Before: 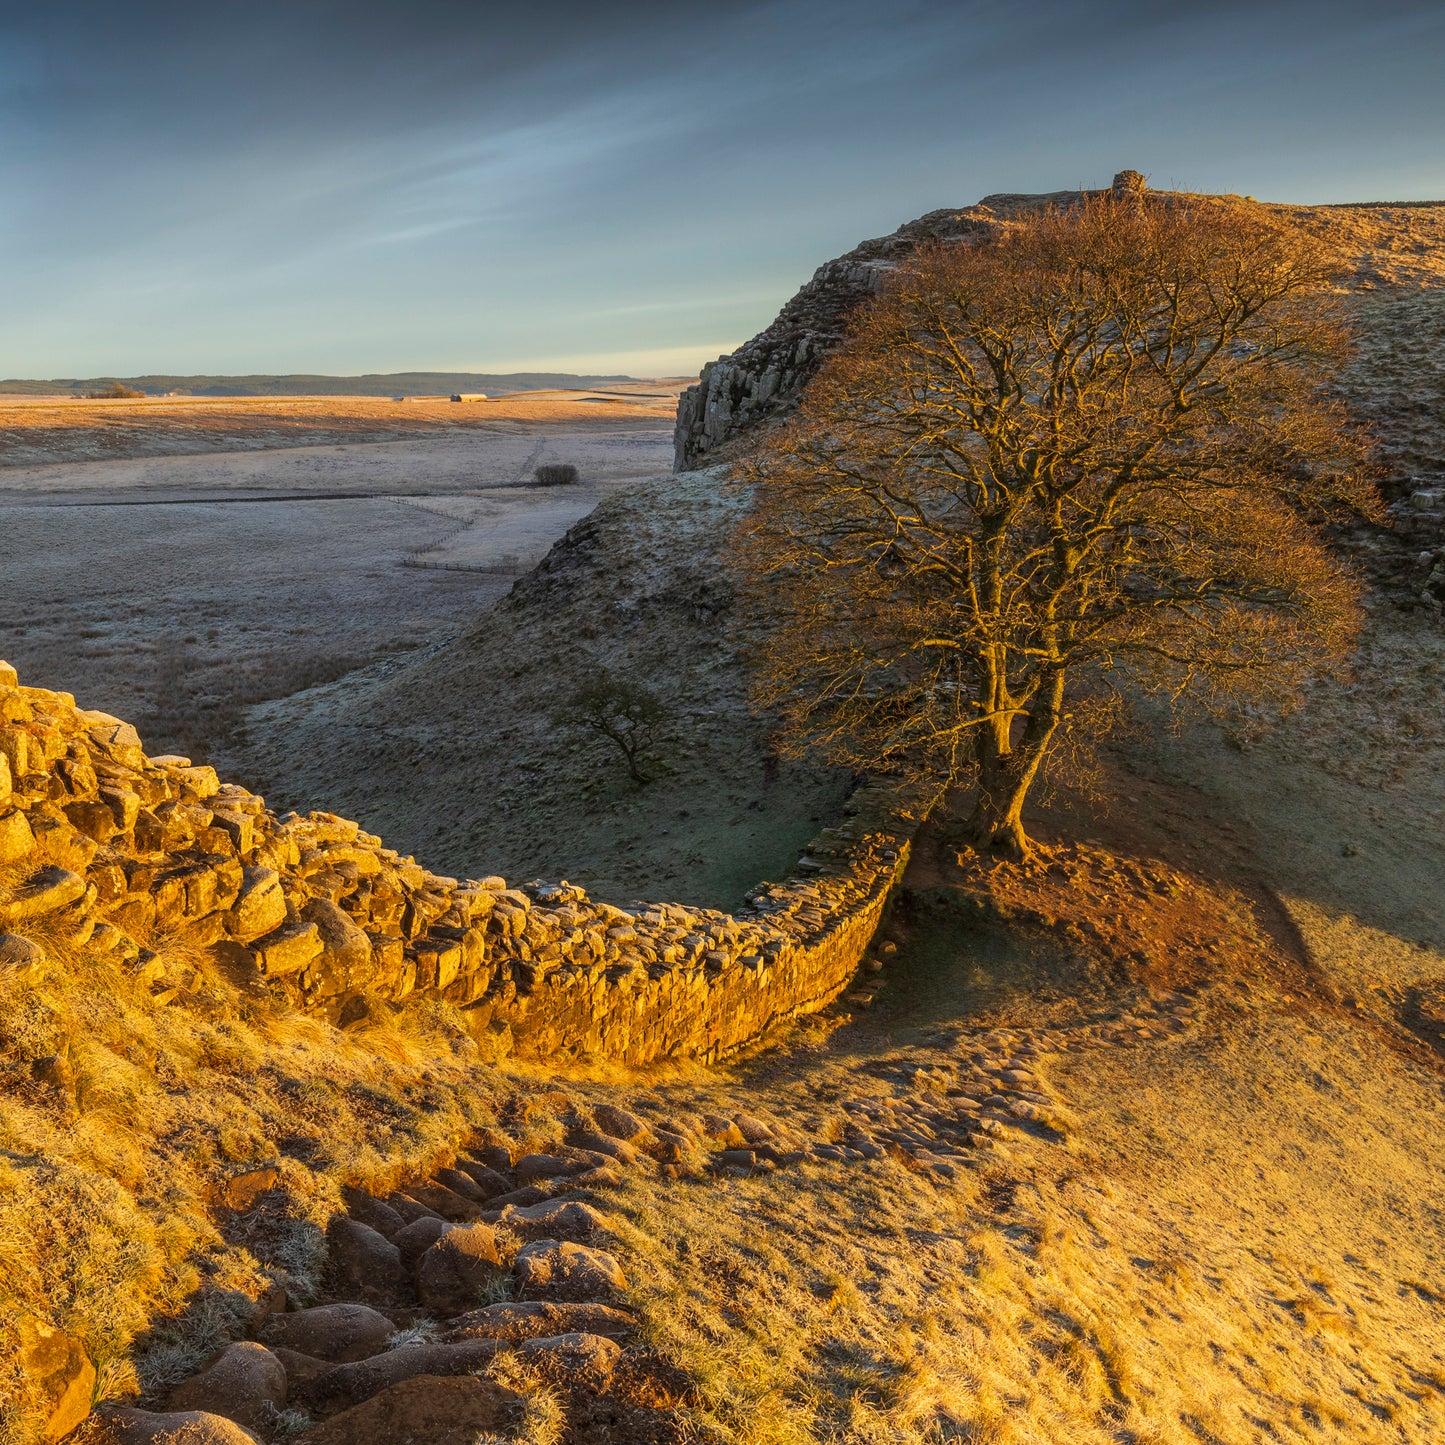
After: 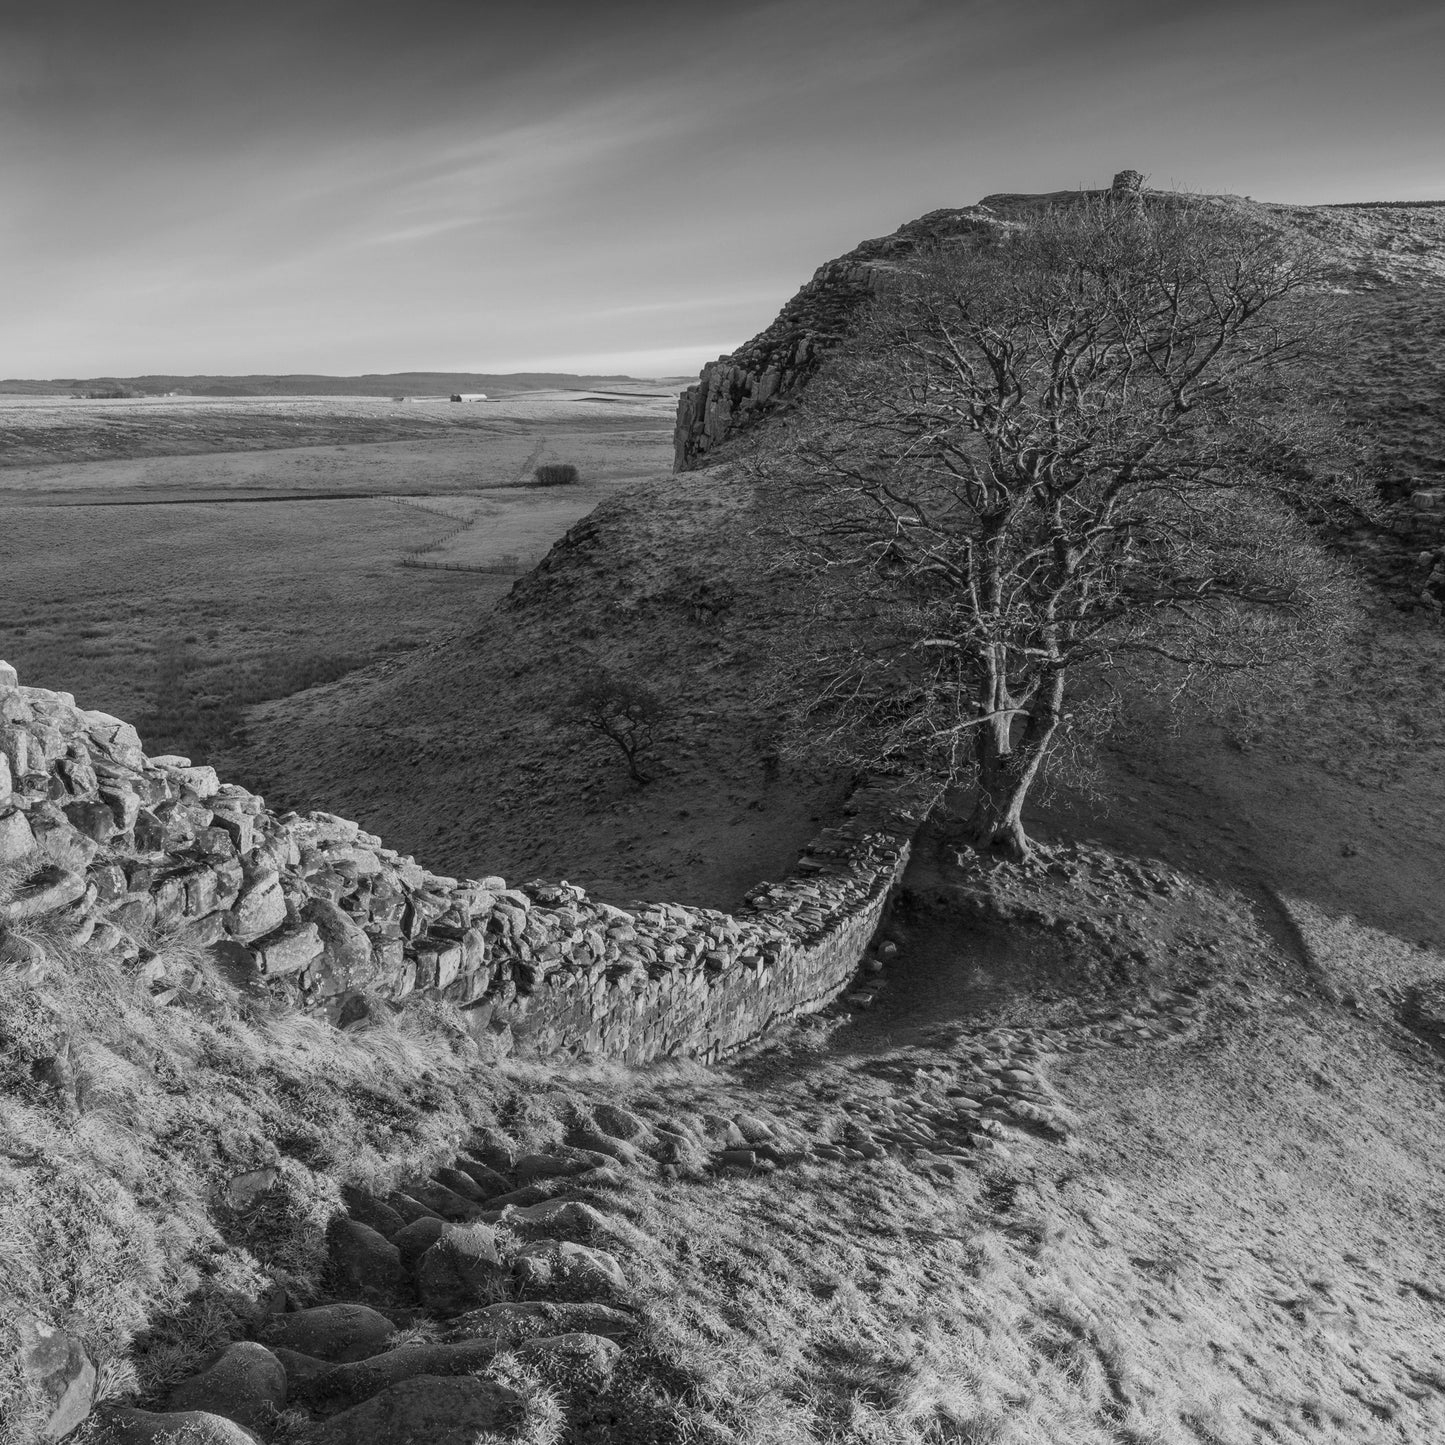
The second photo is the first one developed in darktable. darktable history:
color balance rgb: perceptual saturation grading › global saturation 25%, global vibrance 20%
monochrome: on, module defaults
